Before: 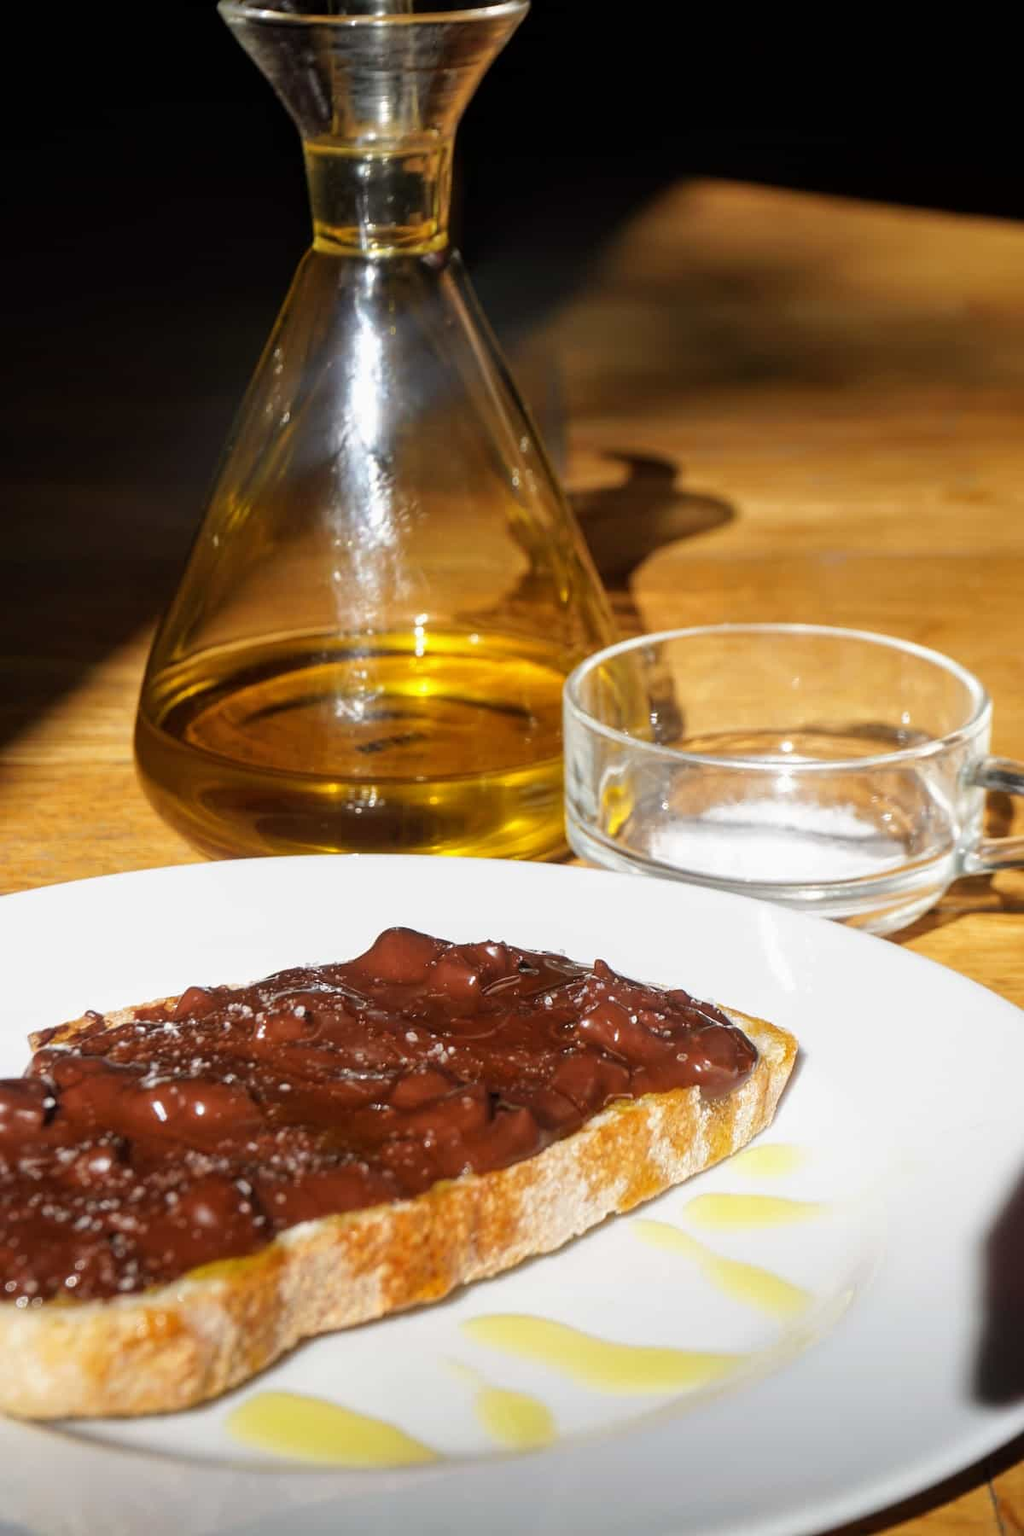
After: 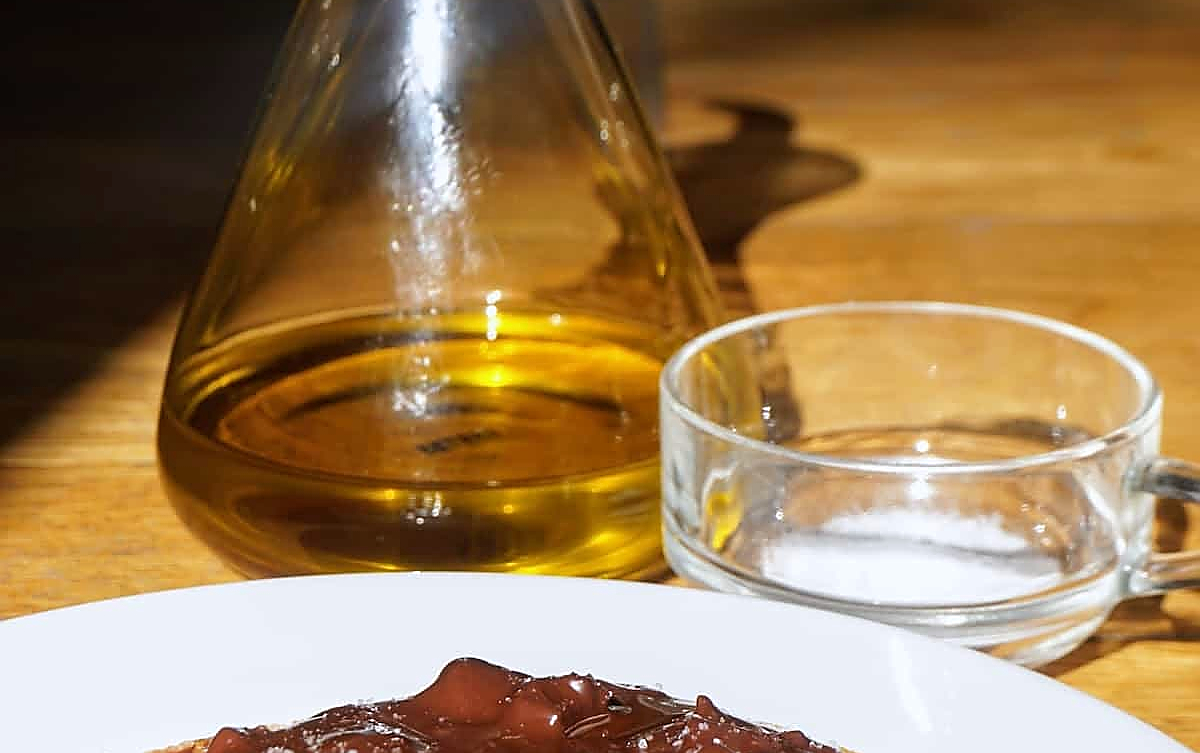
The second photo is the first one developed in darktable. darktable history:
sharpen: radius 1.4, amount 1.25, threshold 0.7
white balance: red 0.98, blue 1.034
crop and rotate: top 23.84%, bottom 34.294%
